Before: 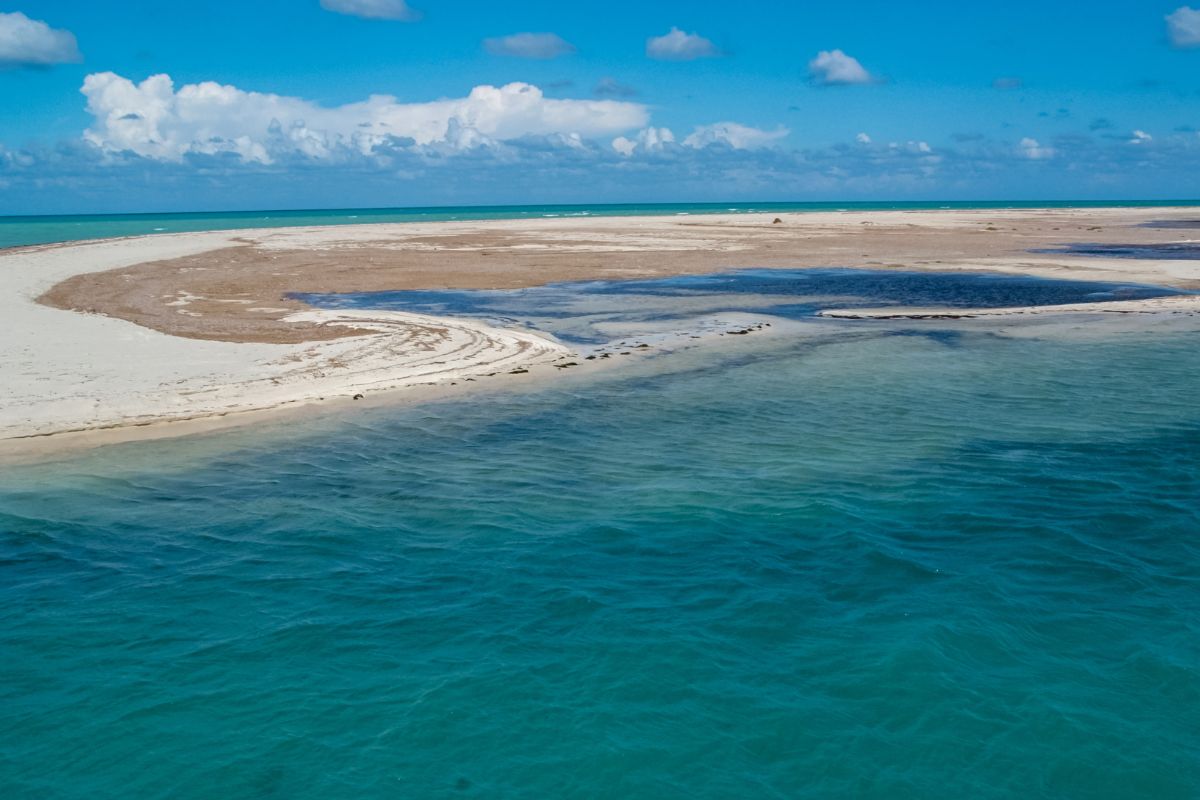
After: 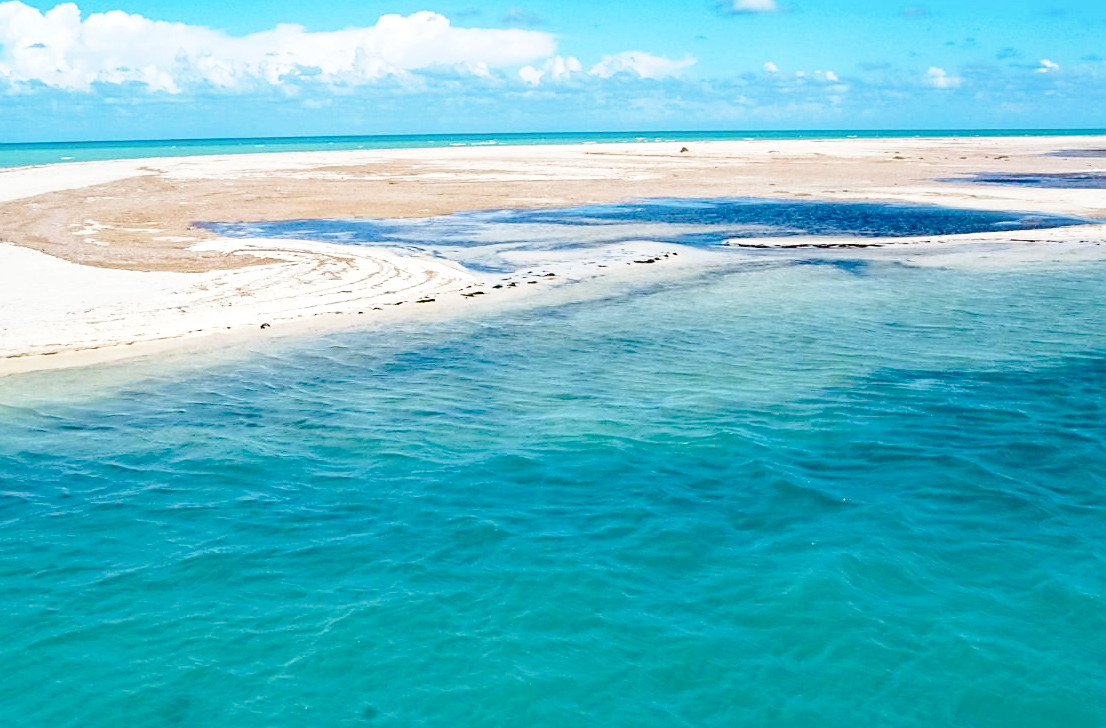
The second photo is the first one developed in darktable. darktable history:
base curve: curves: ch0 [(0, 0) (0.028, 0.03) (0.121, 0.232) (0.46, 0.748) (0.859, 0.968) (1, 1)], preserve colors none
exposure: black level correction 0, exposure 0.5 EV, compensate exposure bias true, compensate highlight preservation false
crop and rotate: left 7.785%, top 8.894%
sharpen: radius 1.888, amount 0.415, threshold 1.573
